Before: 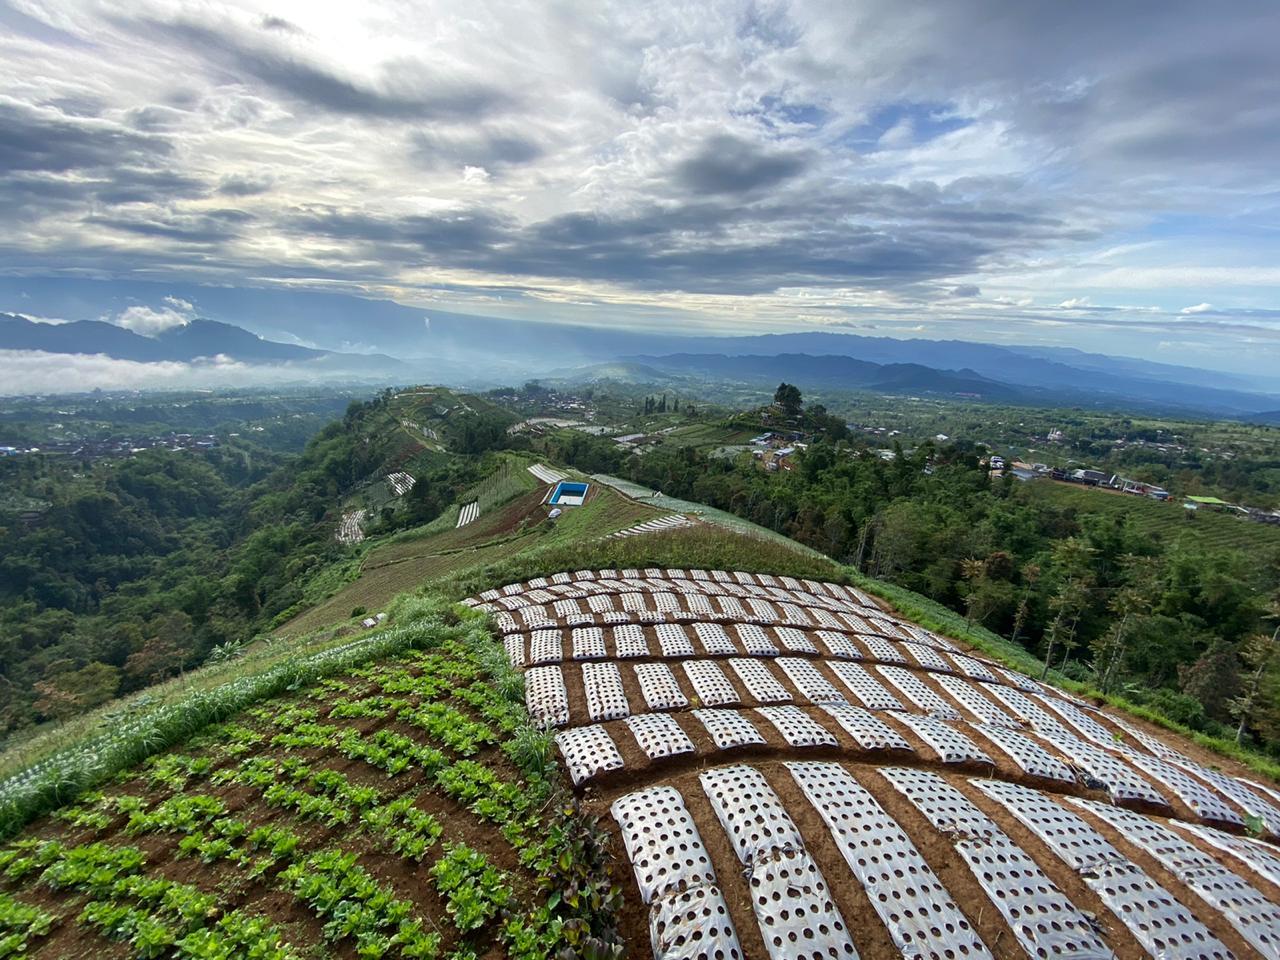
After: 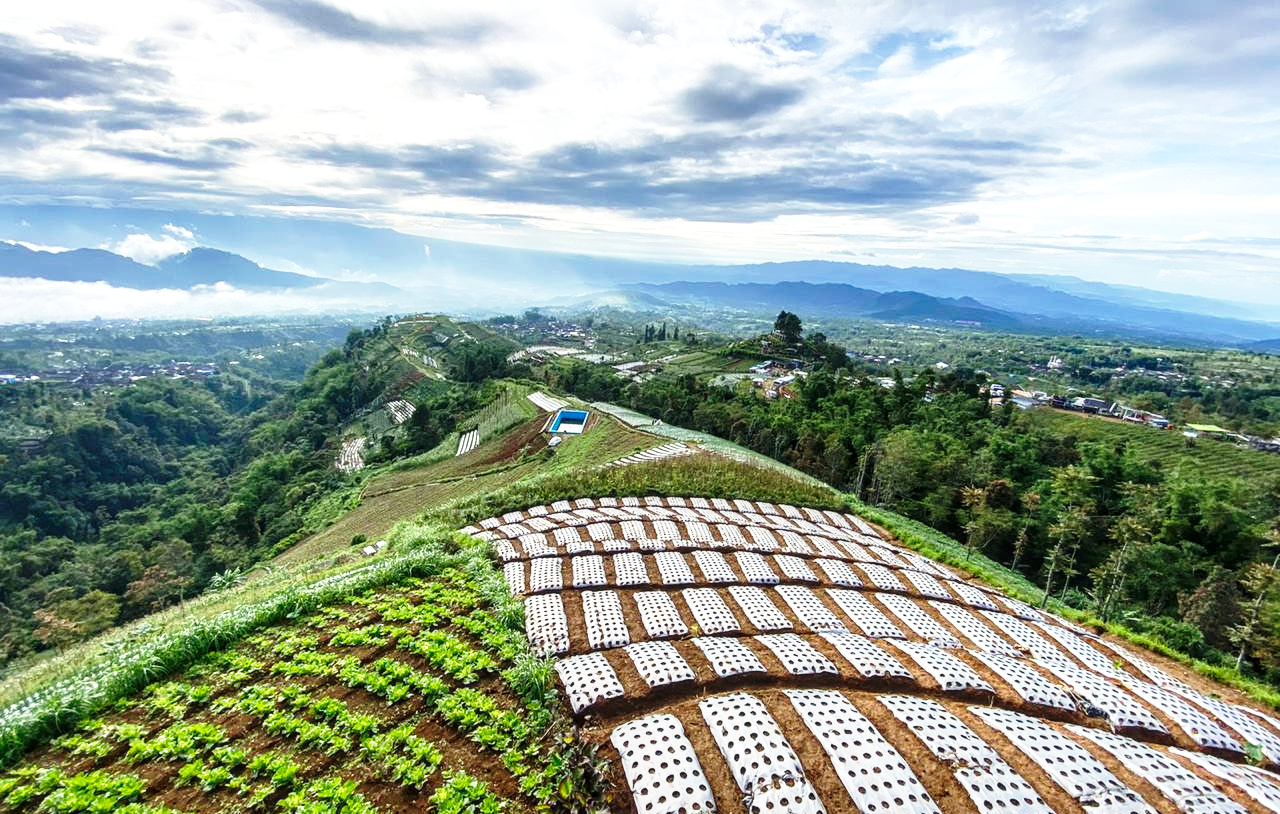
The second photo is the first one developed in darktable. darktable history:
crop: top 7.56%, bottom 7.546%
base curve: curves: ch0 [(0, 0) (0.026, 0.03) (0.109, 0.232) (0.351, 0.748) (0.669, 0.968) (1, 1)], preserve colors none
local contrast: on, module defaults
